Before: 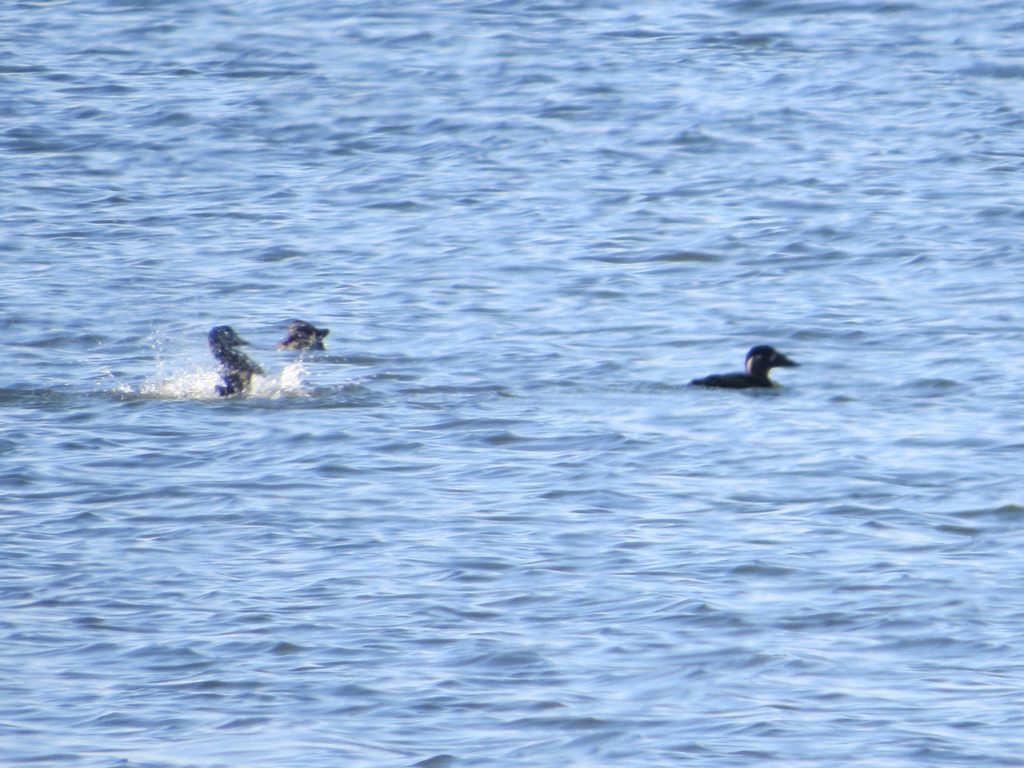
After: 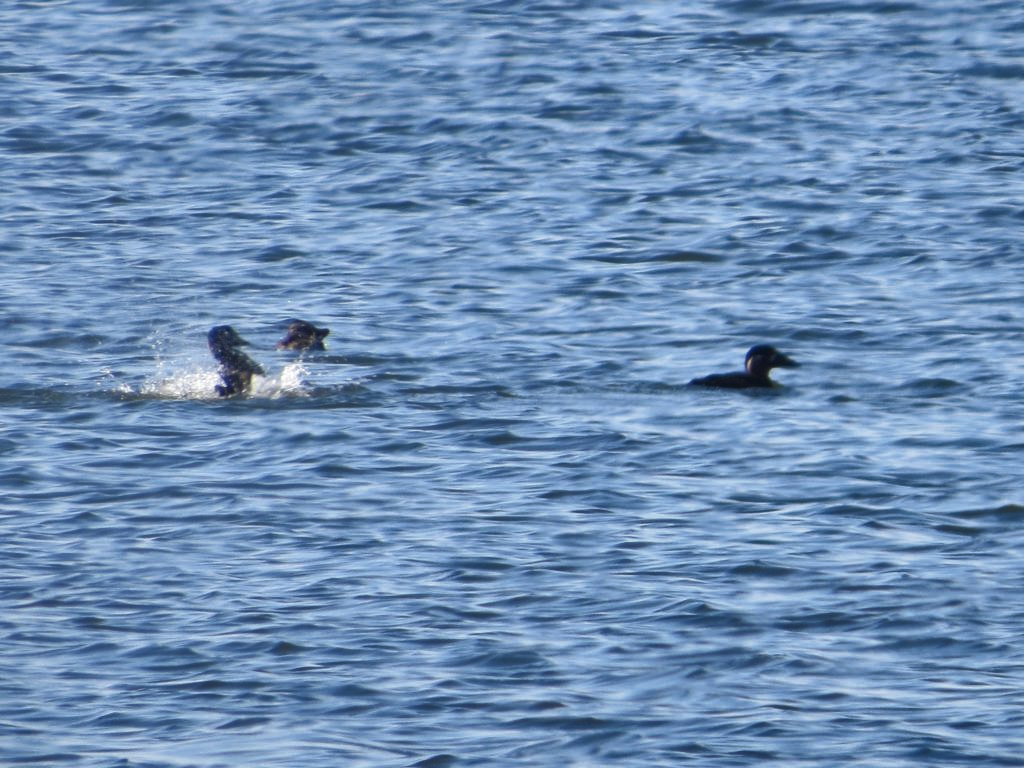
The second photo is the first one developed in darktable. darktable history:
shadows and highlights: shadows 24.13, highlights -76.6, highlights color adjustment 41.5%, soften with gaussian
